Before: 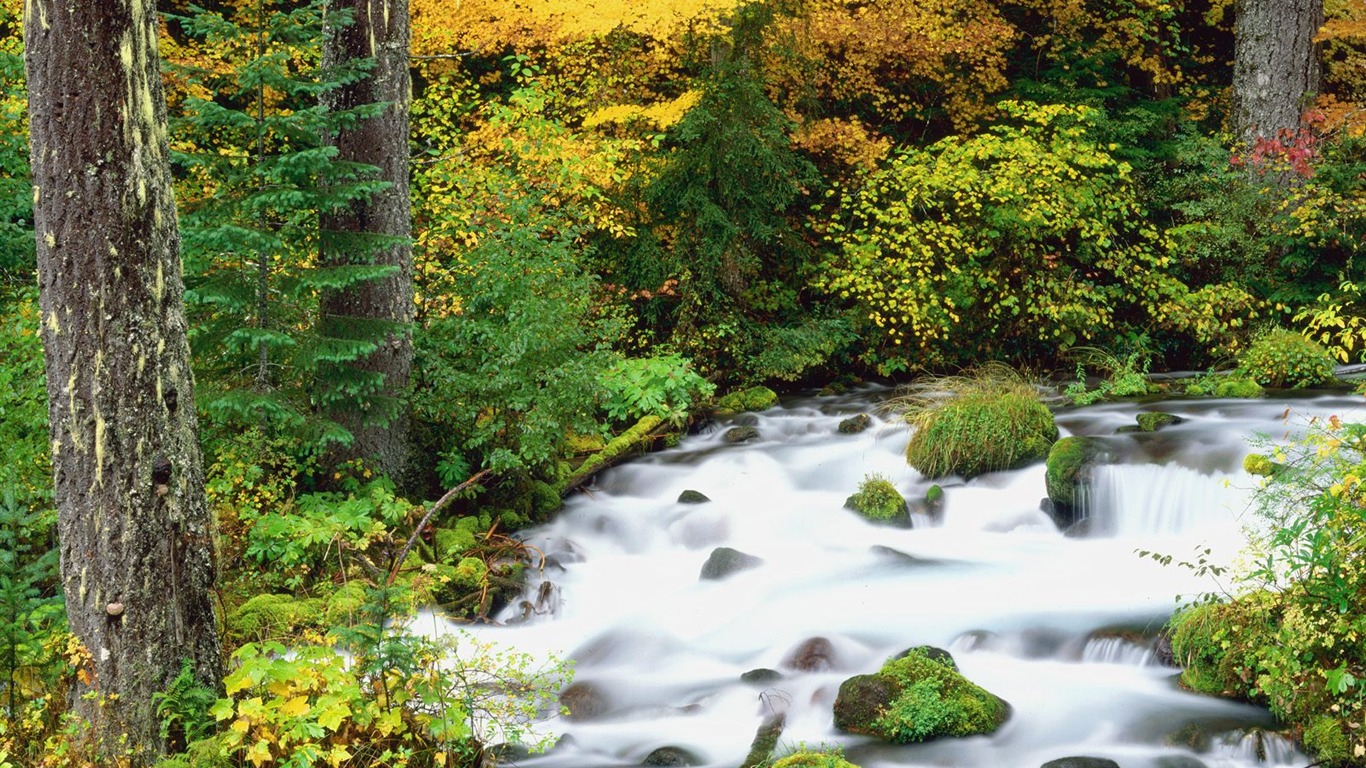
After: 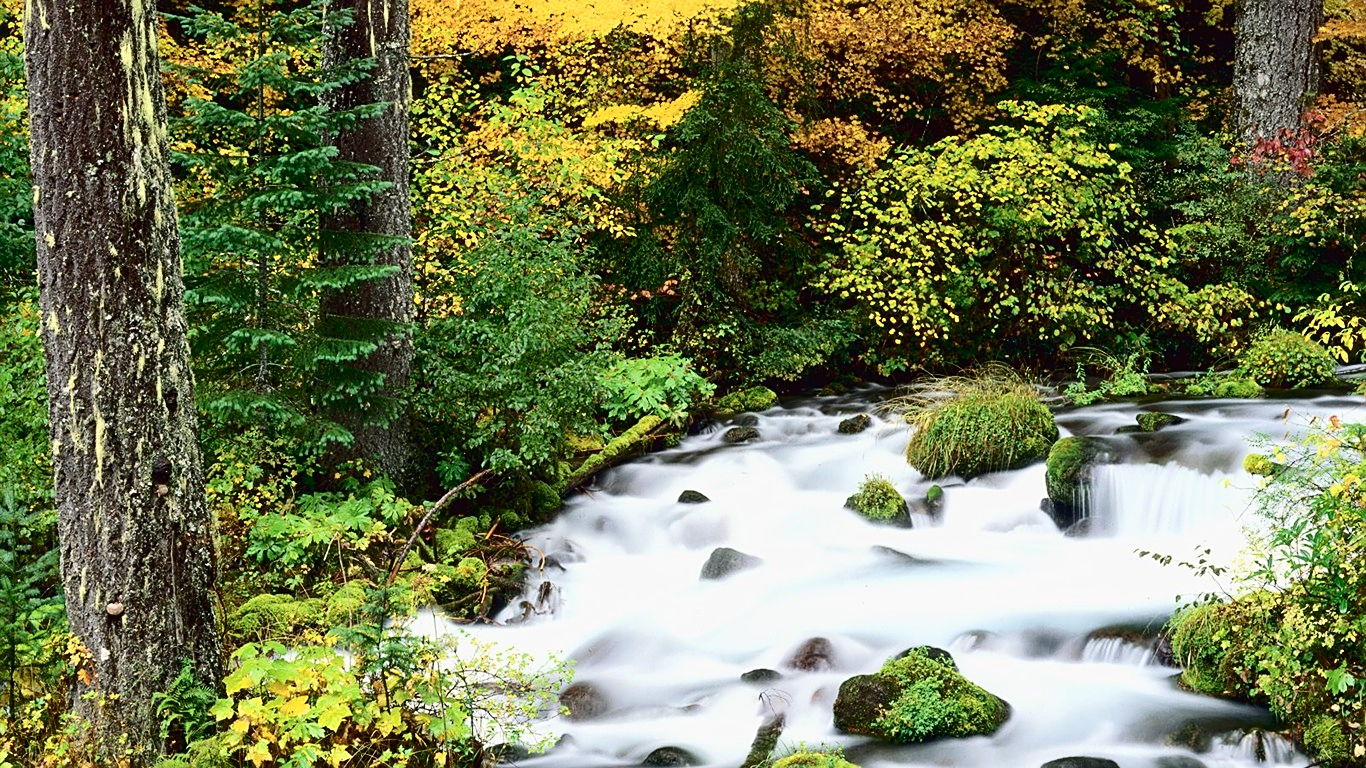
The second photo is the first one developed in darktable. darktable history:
contrast brightness saturation: contrast 0.291
tone curve: curves: ch0 [(0, 0) (0.003, 0.013) (0.011, 0.018) (0.025, 0.027) (0.044, 0.045) (0.069, 0.068) (0.1, 0.096) (0.136, 0.13) (0.177, 0.168) (0.224, 0.217) (0.277, 0.277) (0.335, 0.338) (0.399, 0.401) (0.468, 0.473) (0.543, 0.544) (0.623, 0.621) (0.709, 0.7) (0.801, 0.781) (0.898, 0.869) (1, 1)], color space Lab, independent channels, preserve colors none
sharpen: on, module defaults
